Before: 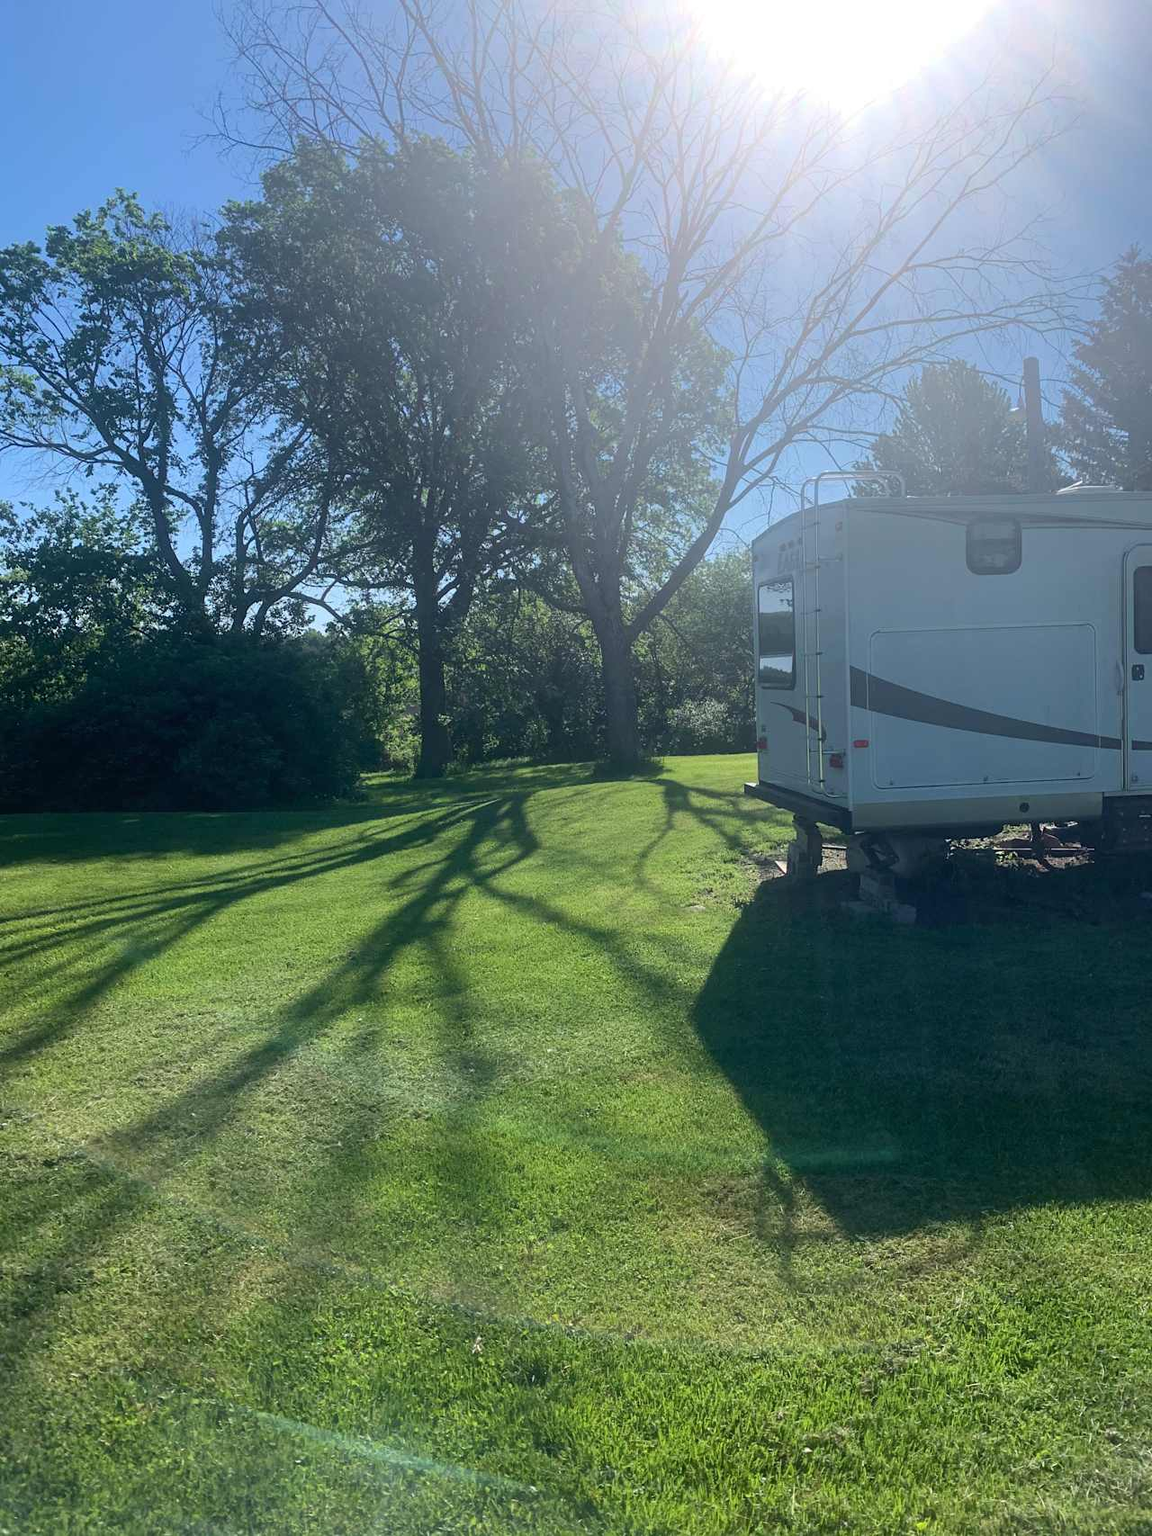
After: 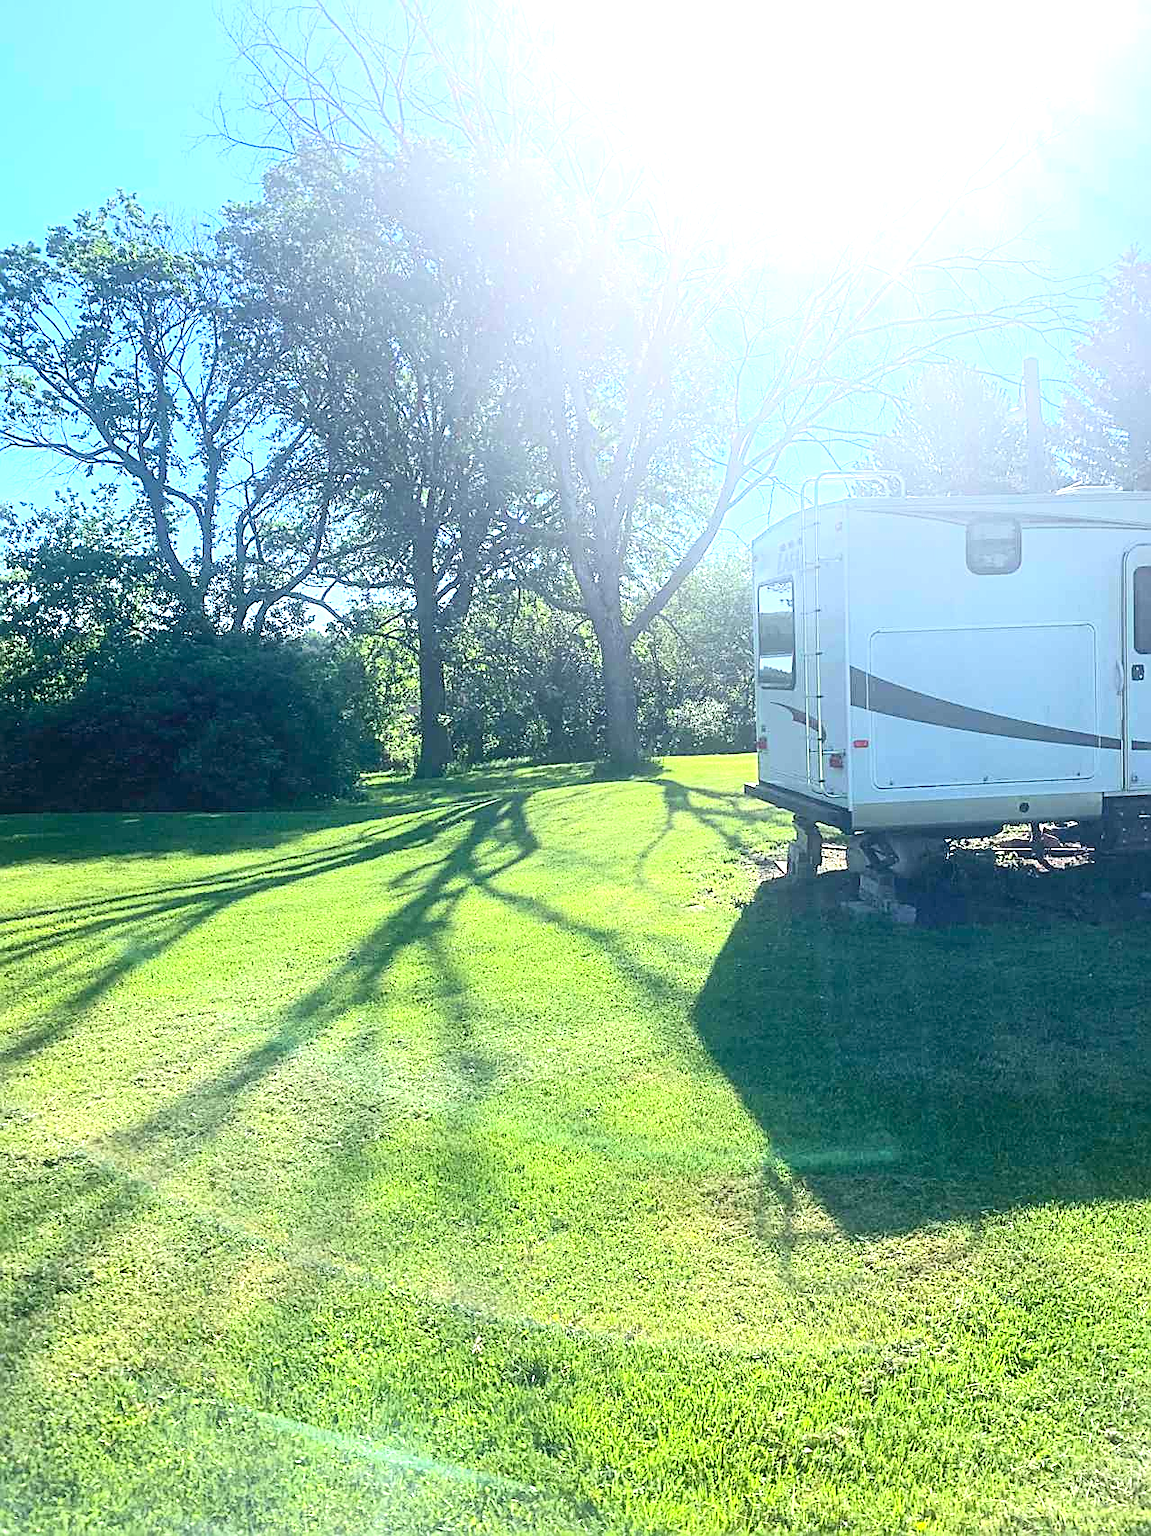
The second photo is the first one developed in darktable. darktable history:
sharpen: amount 0.743
exposure: black level correction 0, exposure 1.386 EV, compensate exposure bias true, compensate highlight preservation false
contrast brightness saturation: contrast 0.203, brightness 0.145, saturation 0.147
